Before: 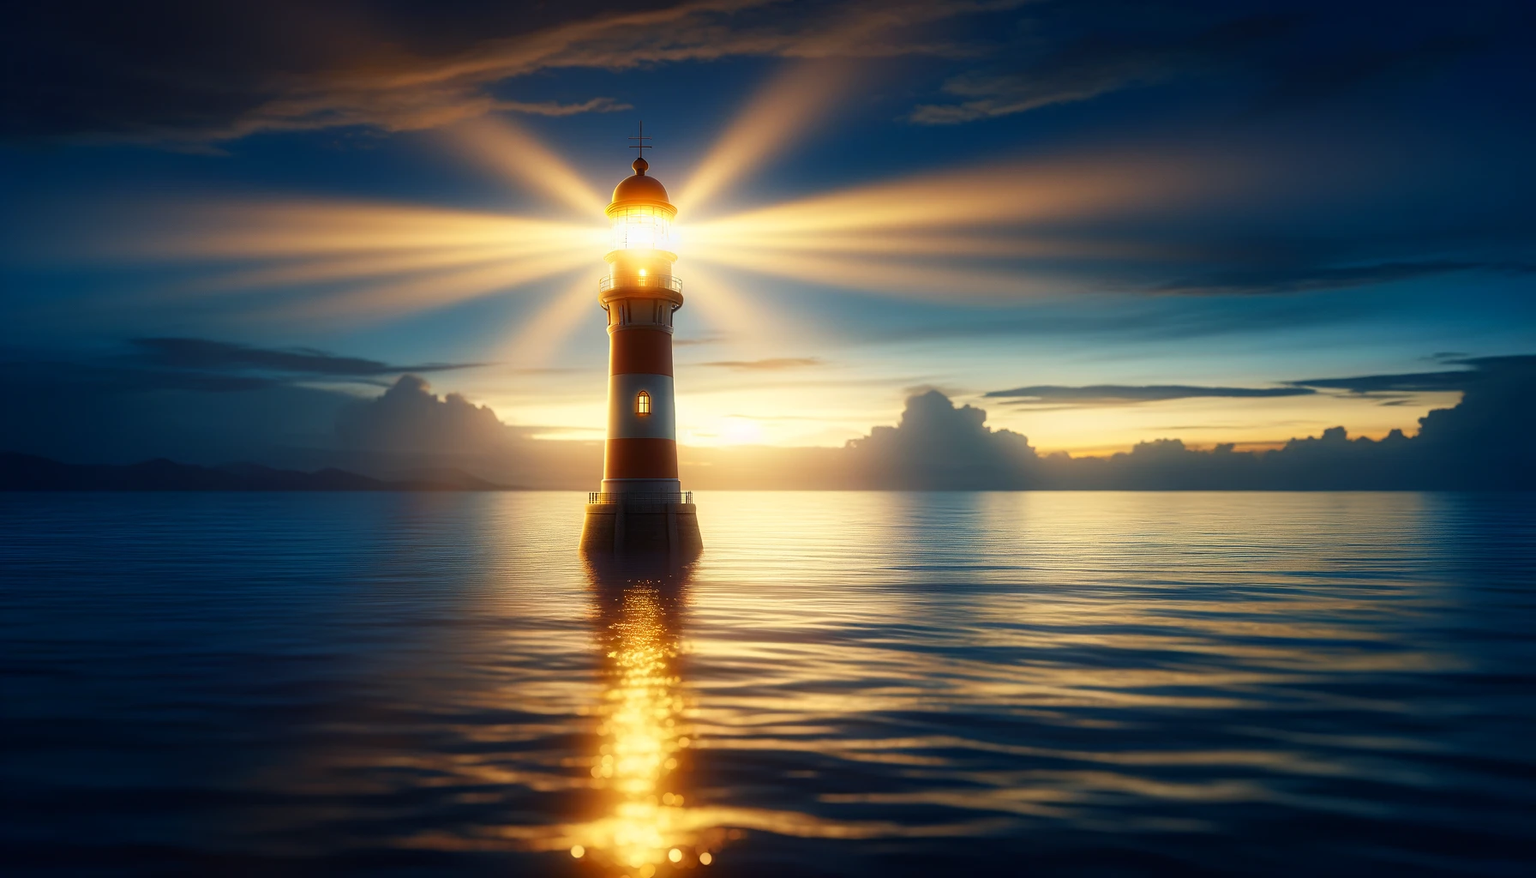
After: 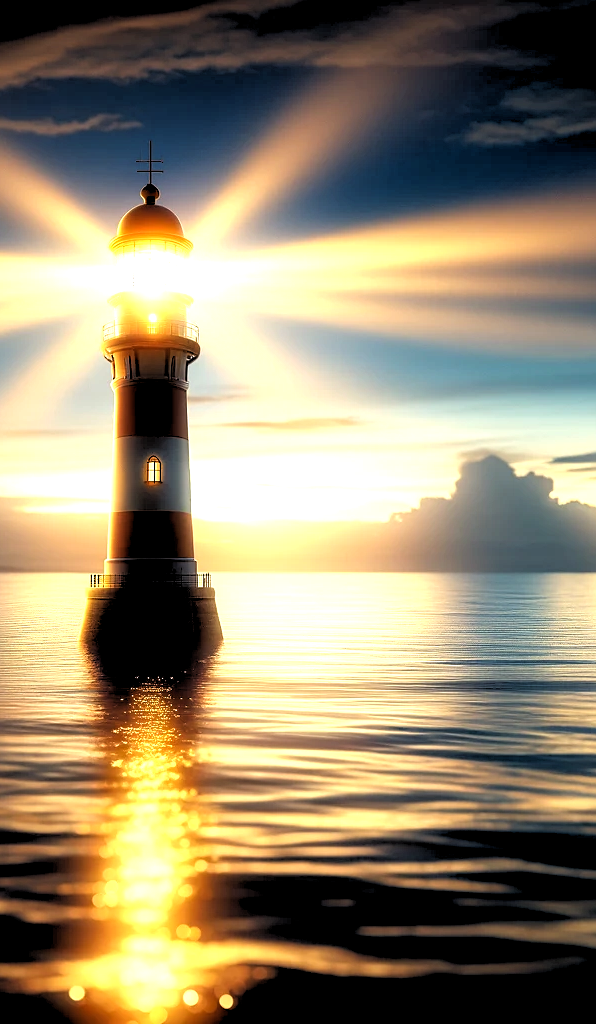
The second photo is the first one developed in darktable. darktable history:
sharpen: amount 0.2
crop: left 33.36%, right 33.36%
exposure: black level correction 0, exposure 0.7 EV, compensate exposure bias true, compensate highlight preservation false
rgb levels: levels [[0.034, 0.472, 0.904], [0, 0.5, 1], [0, 0.5, 1]]
